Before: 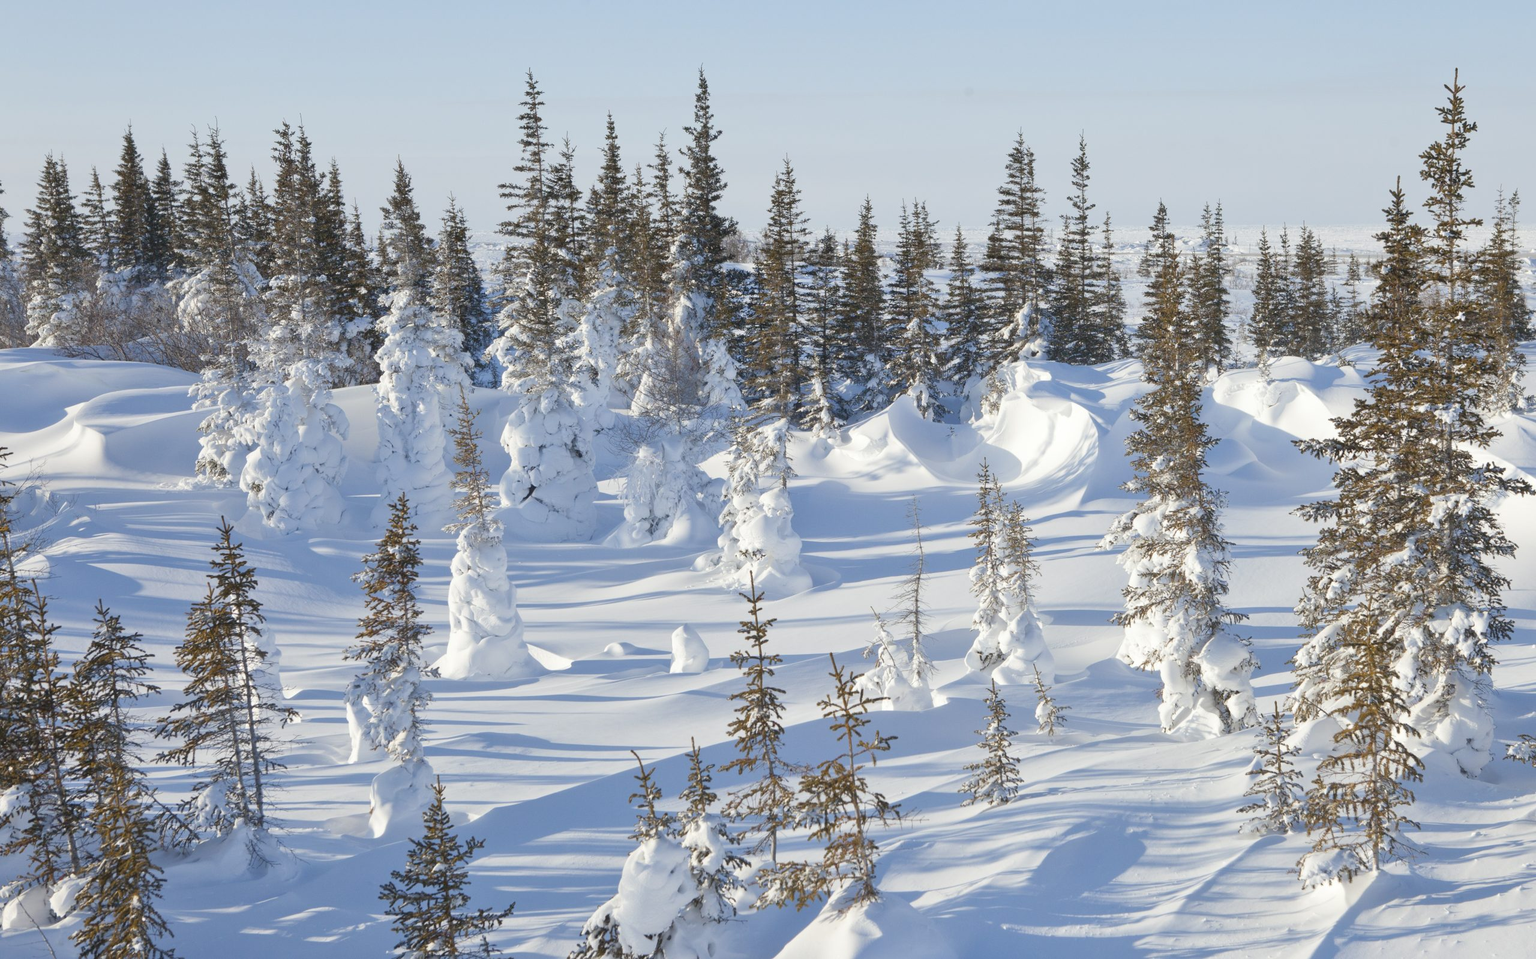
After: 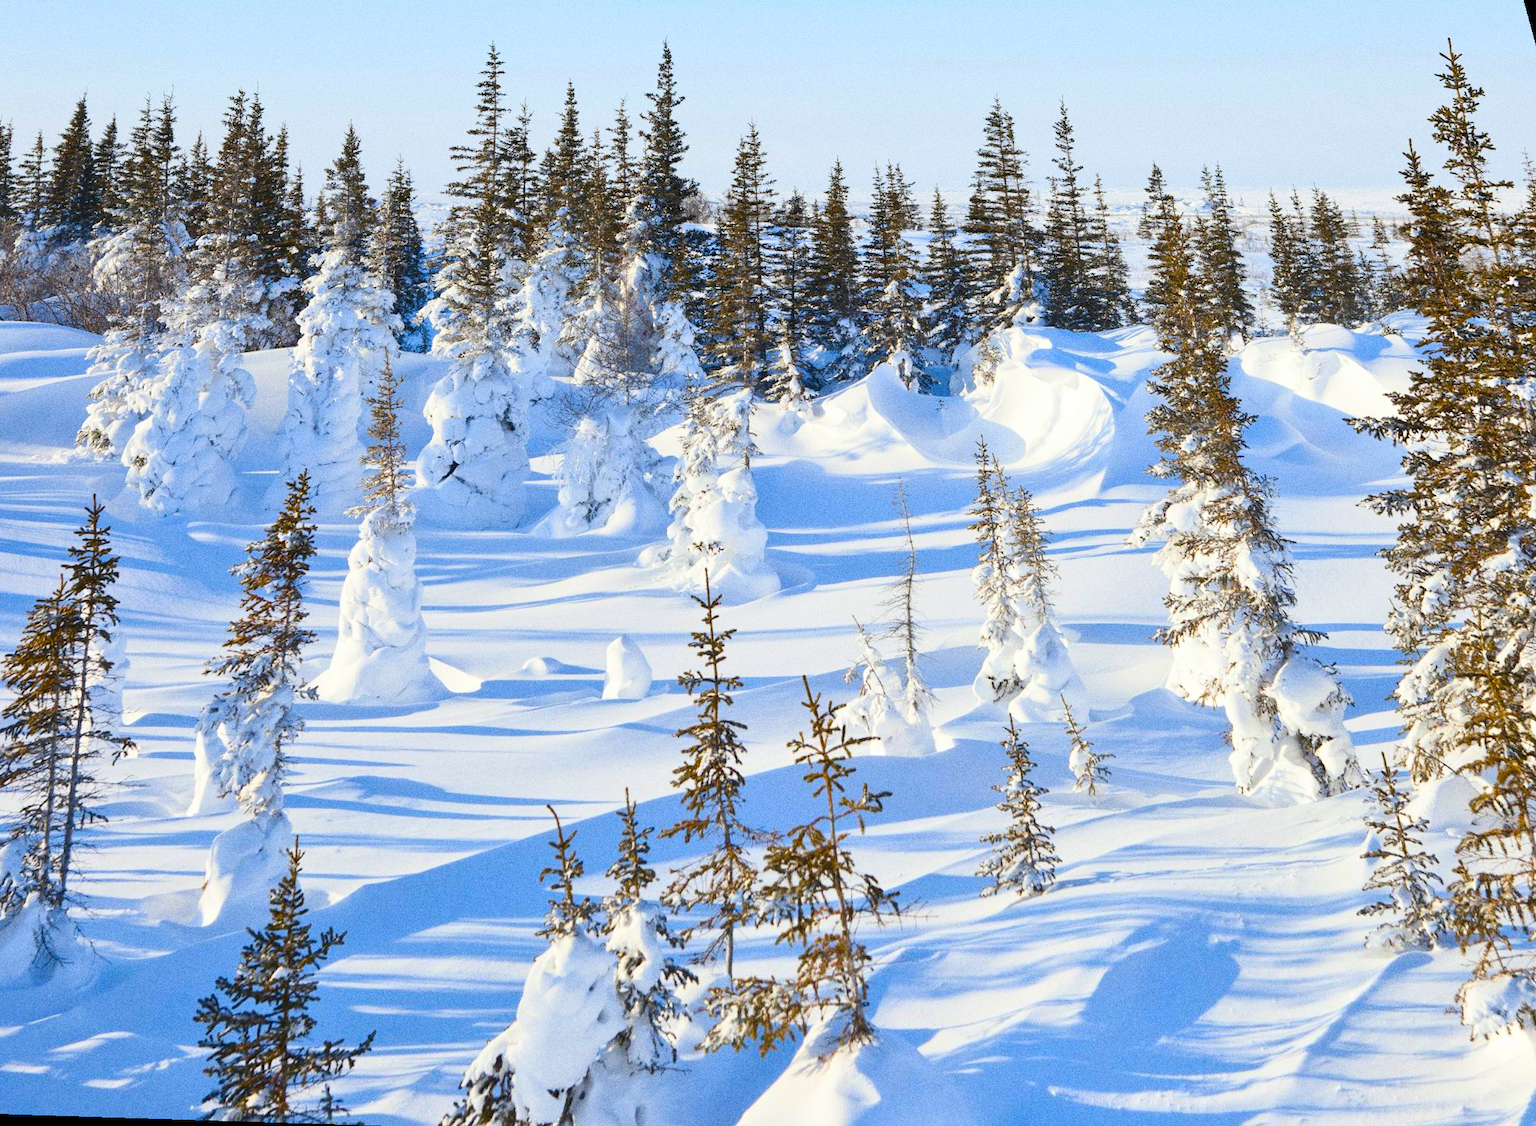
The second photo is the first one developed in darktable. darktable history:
rotate and perspective: rotation 0.72°, lens shift (vertical) -0.352, lens shift (horizontal) -0.051, crop left 0.152, crop right 0.859, crop top 0.019, crop bottom 0.964
grain: coarseness 0.09 ISO, strength 40%
contrast brightness saturation: contrast 0.26, brightness 0.02, saturation 0.87
